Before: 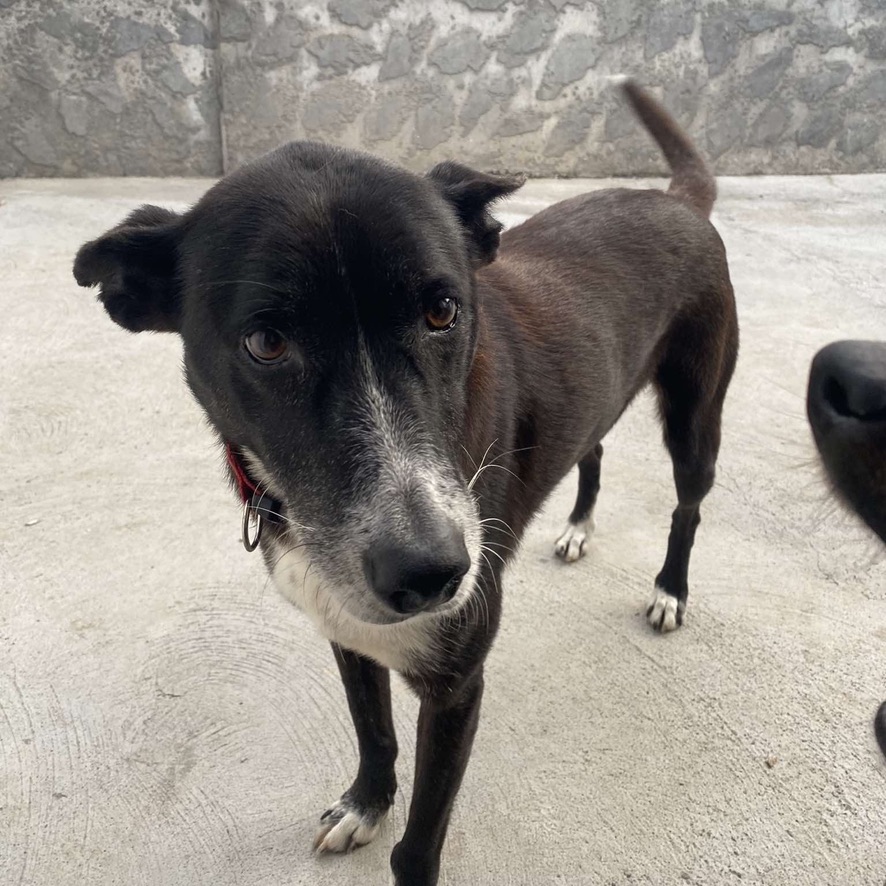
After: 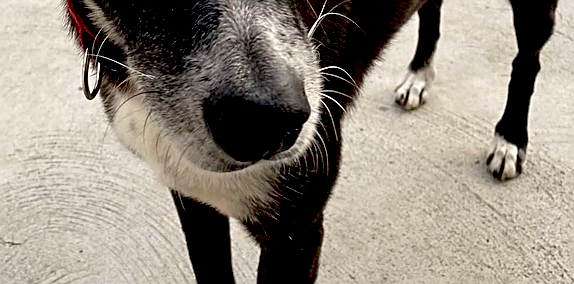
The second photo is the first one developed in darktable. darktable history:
exposure: black level correction 0.048, exposure 0.013 EV, compensate highlight preservation false
sharpen: on, module defaults
crop: left 18.11%, top 51.053%, right 17.098%, bottom 16.857%
